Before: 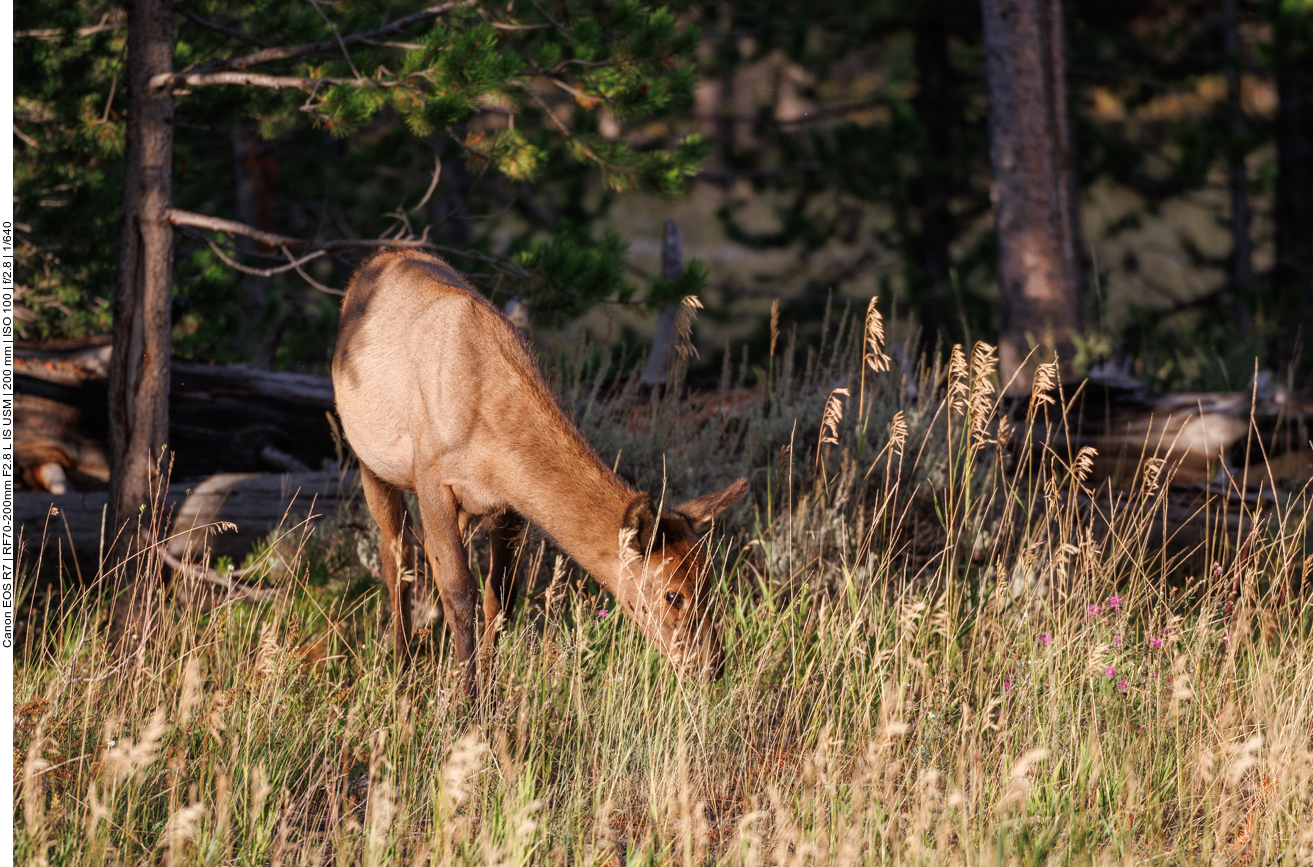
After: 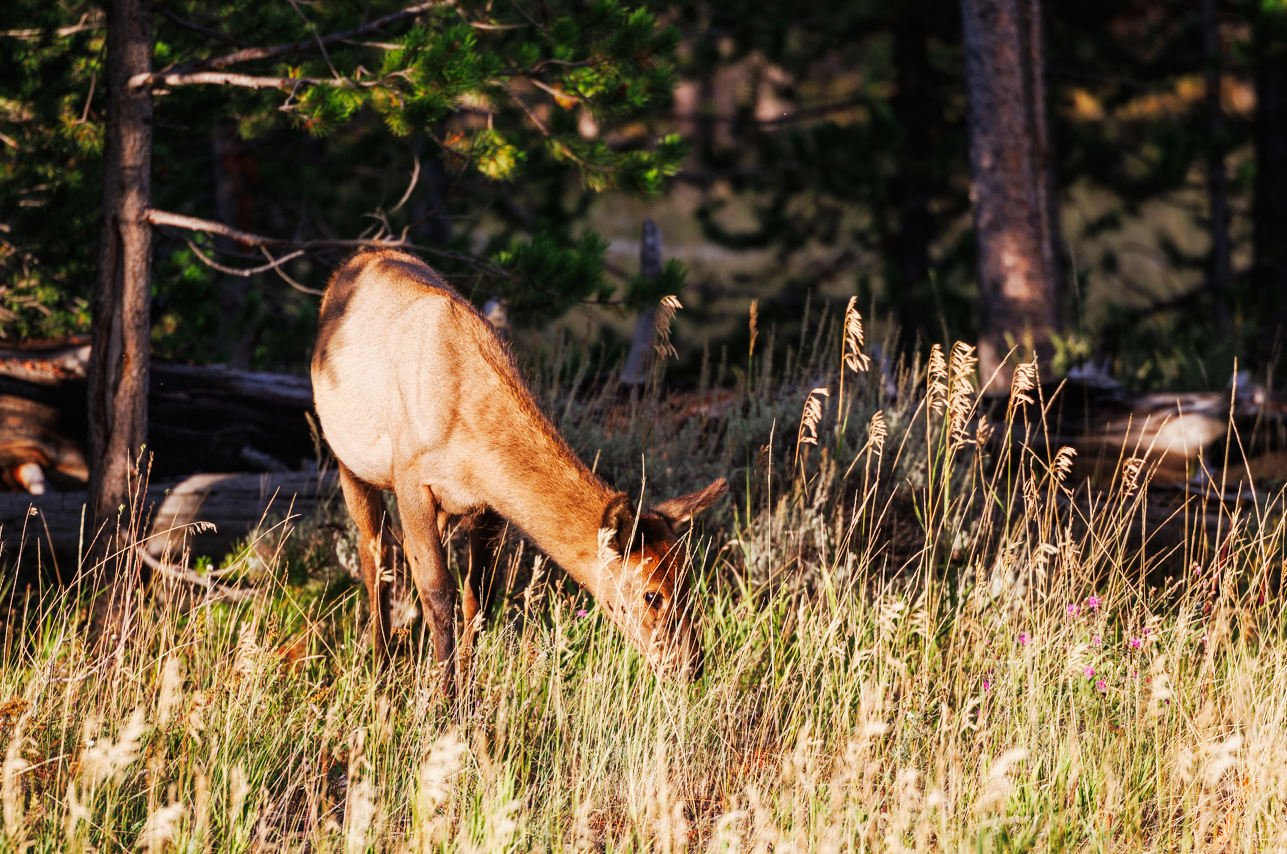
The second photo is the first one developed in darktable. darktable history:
tone curve: curves: ch0 [(0, 0.003) (0.044, 0.032) (0.12, 0.089) (0.197, 0.168) (0.281, 0.273) (0.468, 0.548) (0.588, 0.71) (0.701, 0.815) (0.86, 0.922) (1, 0.982)]; ch1 [(0, 0) (0.247, 0.215) (0.433, 0.382) (0.466, 0.426) (0.493, 0.481) (0.501, 0.5) (0.517, 0.524) (0.557, 0.582) (0.598, 0.651) (0.671, 0.735) (0.796, 0.85) (1, 1)]; ch2 [(0, 0) (0.249, 0.216) (0.357, 0.317) (0.448, 0.432) (0.478, 0.492) (0.498, 0.499) (0.517, 0.53) (0.537, 0.57) (0.569, 0.623) (0.61, 0.663) (0.706, 0.75) (0.808, 0.809) (0.991, 0.968)], preserve colors none
crop: left 1.649%, right 0.282%, bottom 1.488%
